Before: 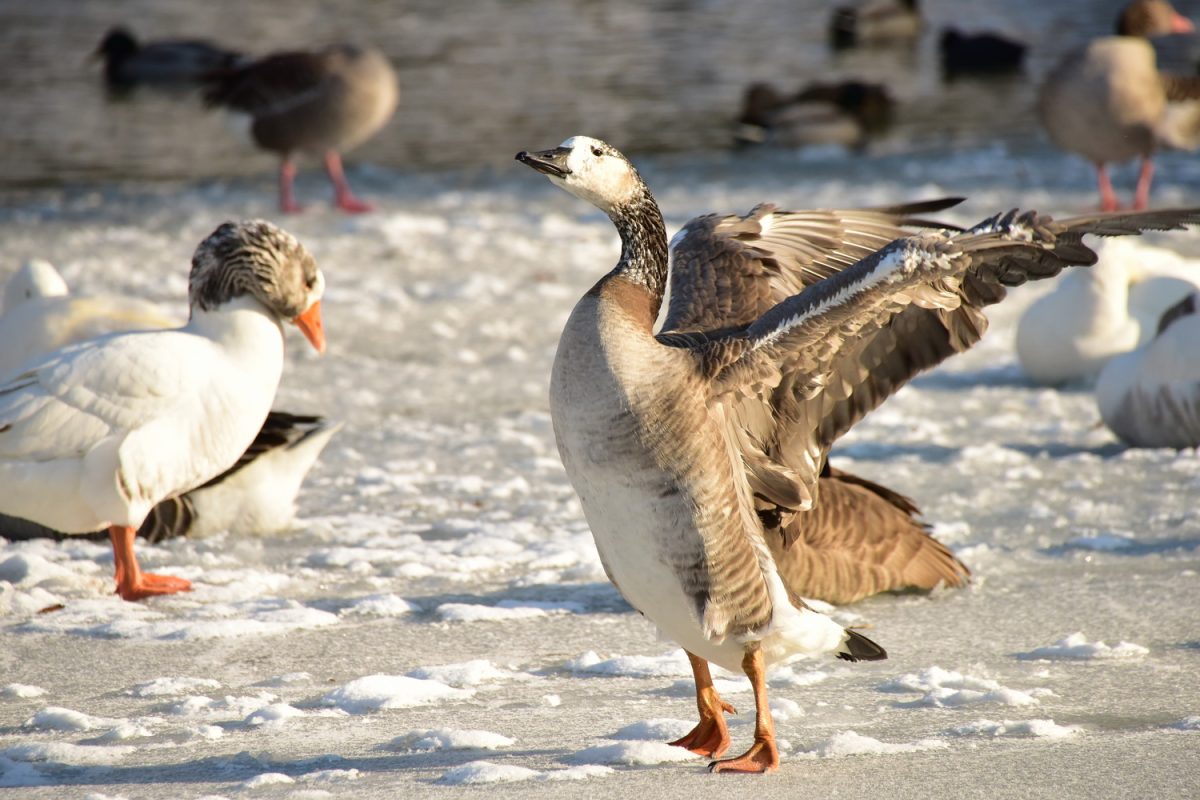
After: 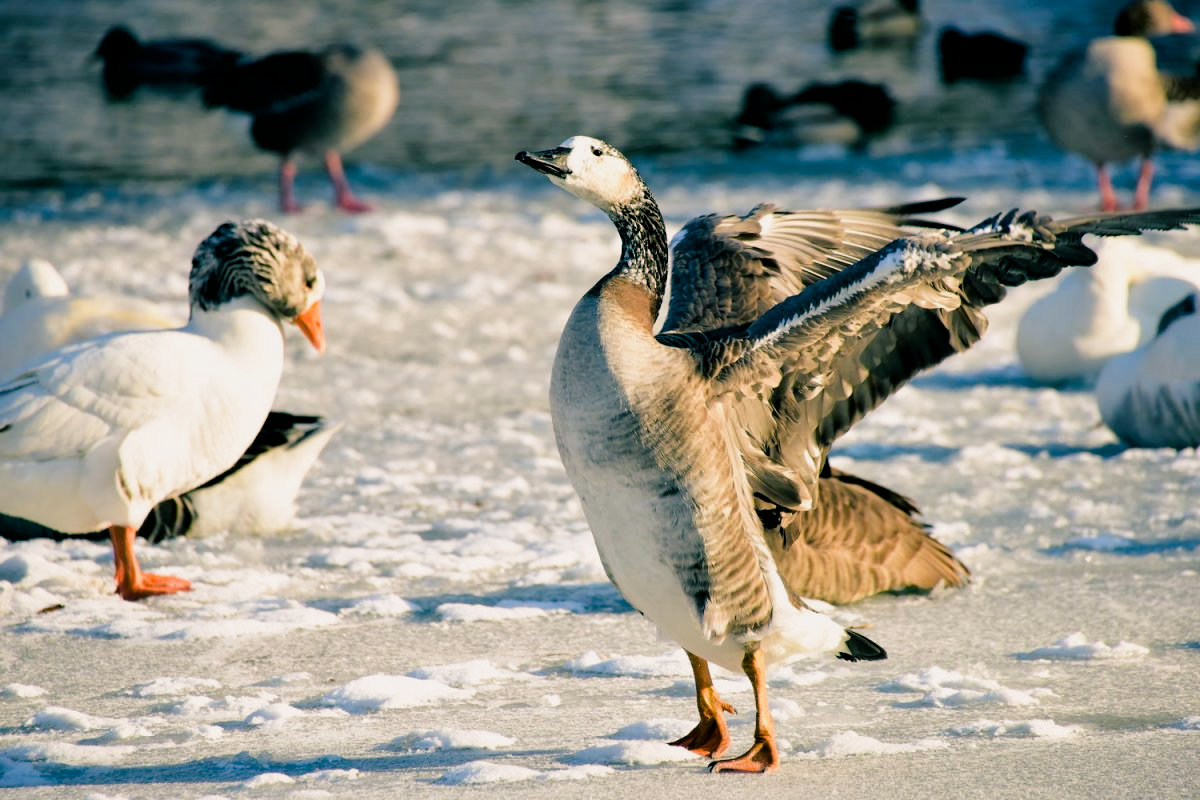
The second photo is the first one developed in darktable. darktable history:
color balance rgb: shadows lift › luminance -28.76%, shadows lift › chroma 10%, shadows lift › hue 230°, power › chroma 0.5%, power › hue 215°, highlights gain › luminance 7.14%, highlights gain › chroma 1%, highlights gain › hue 50°, global offset › luminance -0.29%, global offset › hue 260°, perceptual saturation grading › global saturation 20%, perceptual saturation grading › highlights -13.92%, perceptual saturation grading › shadows 50%
filmic rgb: black relative exposure -5 EV, white relative exposure 3.2 EV, hardness 3.42, contrast 1.2, highlights saturation mix -30%
